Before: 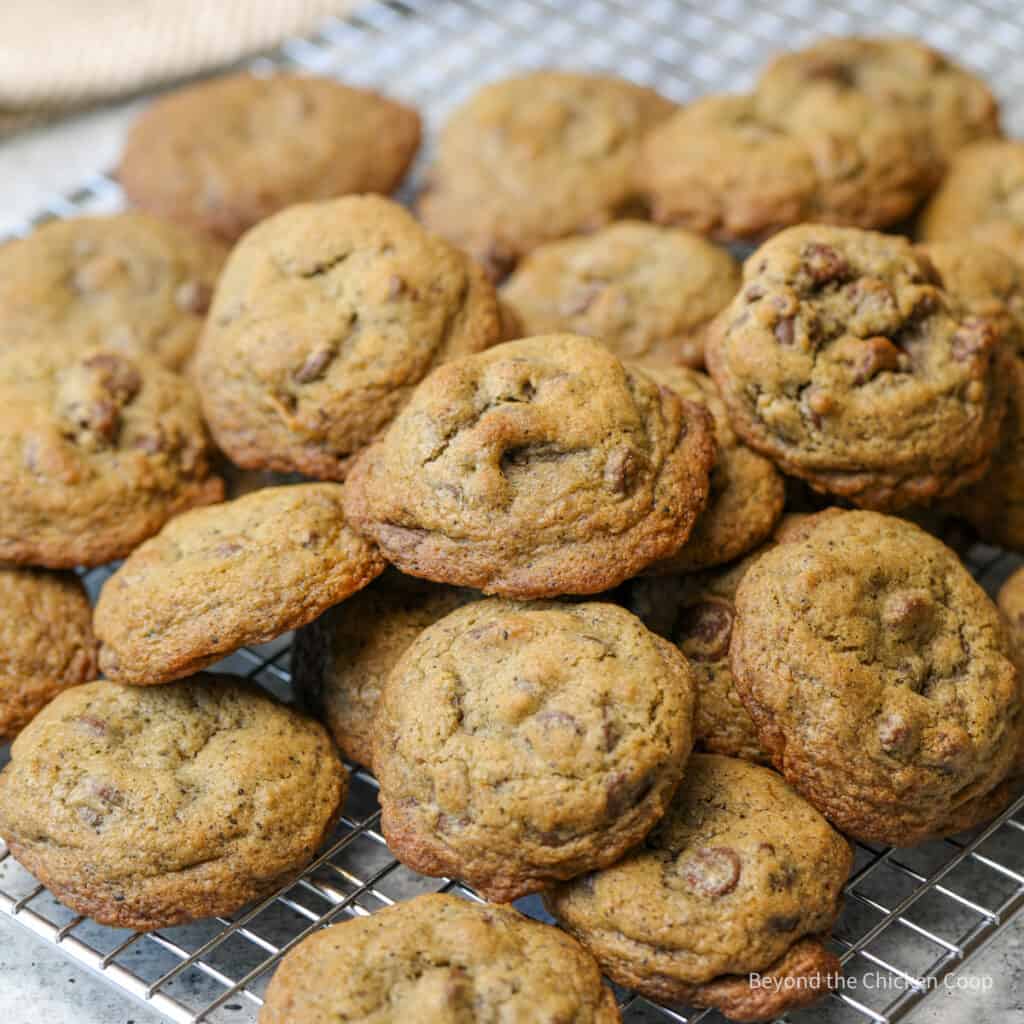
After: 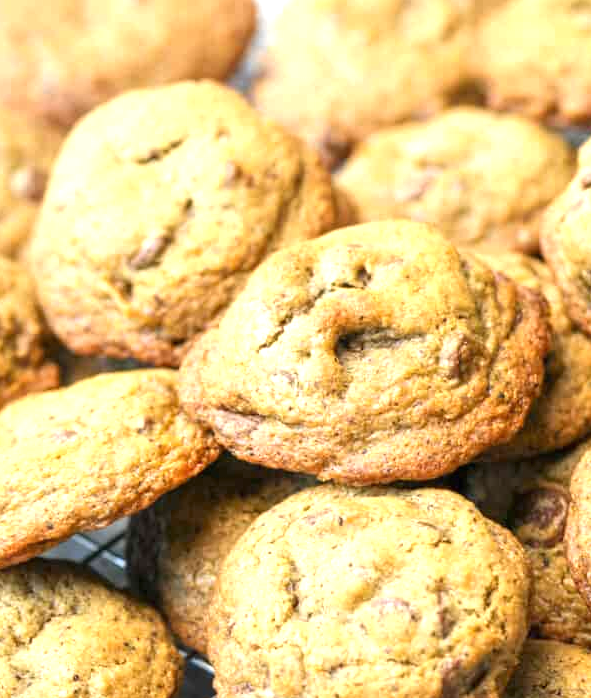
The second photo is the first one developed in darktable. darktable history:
exposure: black level correction 0, exposure 1.2 EV, compensate highlight preservation false
crop: left 16.202%, top 11.208%, right 26.045%, bottom 20.557%
